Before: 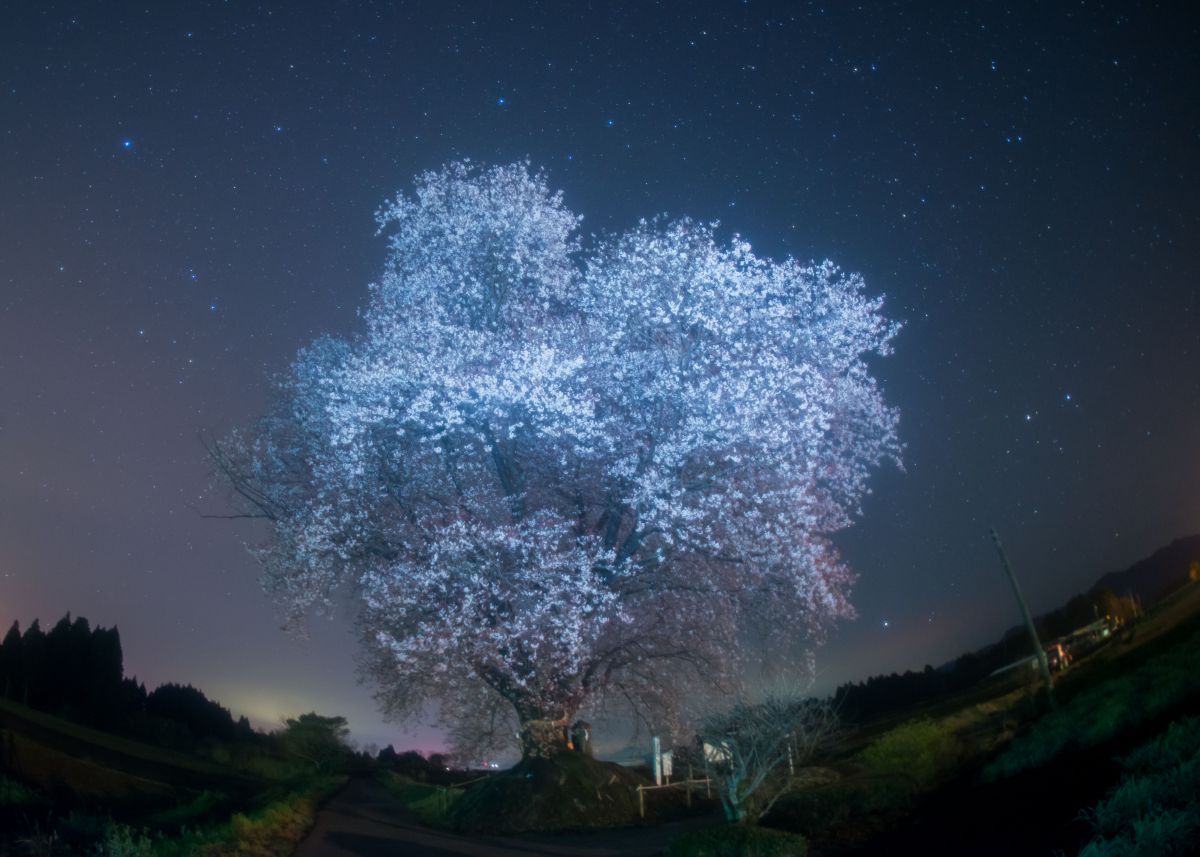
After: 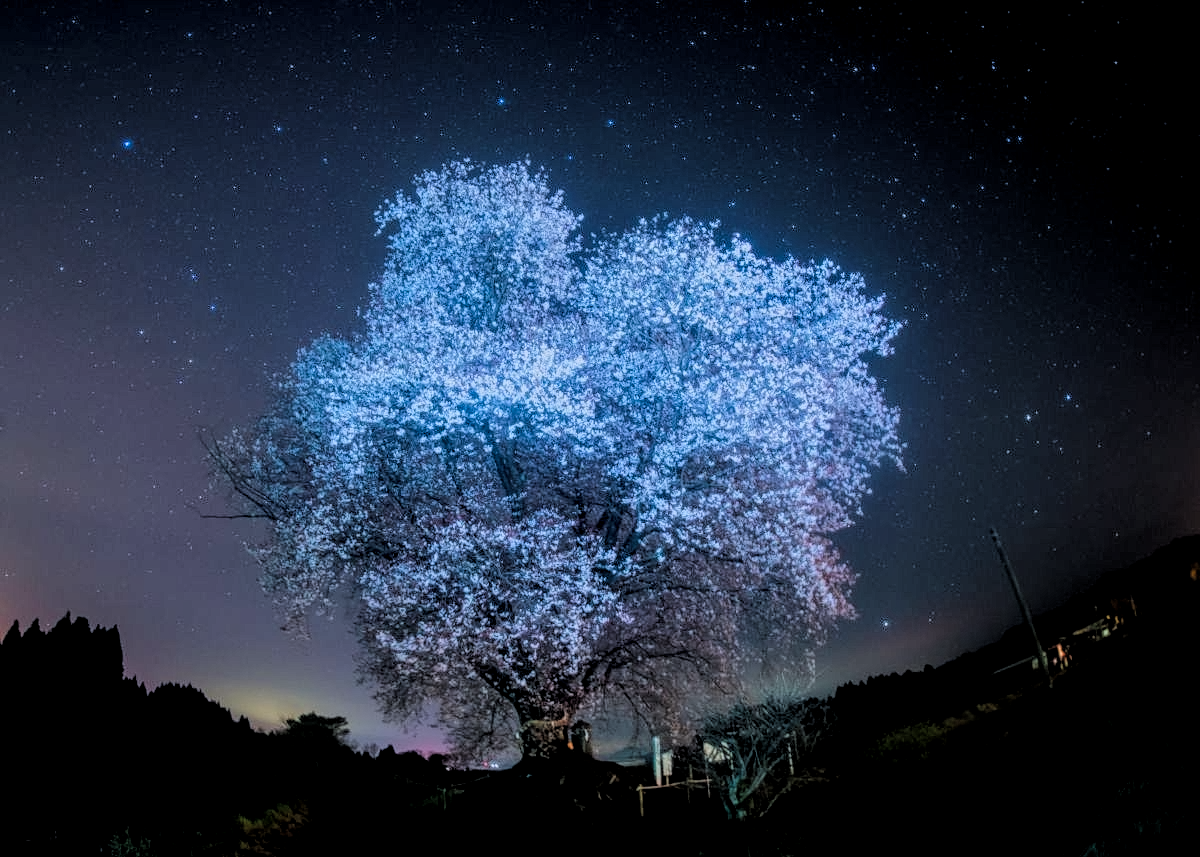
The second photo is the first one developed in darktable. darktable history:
contrast equalizer: octaves 7, y [[0.5, 0.526, 0.569, 0.649, 0.74, 0.774], [0.5, 0.5, 0.5, 0.498, 0.392, 0.079], [0.5 ×6], [0, 0.001, 0.002, 0.003, 0.005, 0.006], [0, 0.001, 0.002, 0.003, 0.005, 0.006]]
local contrast: detail 133%
color balance: lift [1, 1.001, 0.999, 1.001], gamma [1, 1.006, 1.01, 0.99], gain [1, 0.986, 0.98, 1.02], contrast 10%, contrast fulcrum 18.45%, output saturation 125%
exposure: compensate highlight preservation false
filmic rgb: black relative exposure -6 EV, white relative exposure 6 EV, threshold 6 EV, target black luminance 0%, hardness 2, latitude 16.61%, contrast 0.932, shadows ↔ highlights balance -6.27%, add noise in highlights 0, preserve chrominance luminance Y, color science v3 (2019), use custom middle-gray values true, iterations of high-quality reconstruction 0, contrast in highlights soft, enable highlight reconstruction true
